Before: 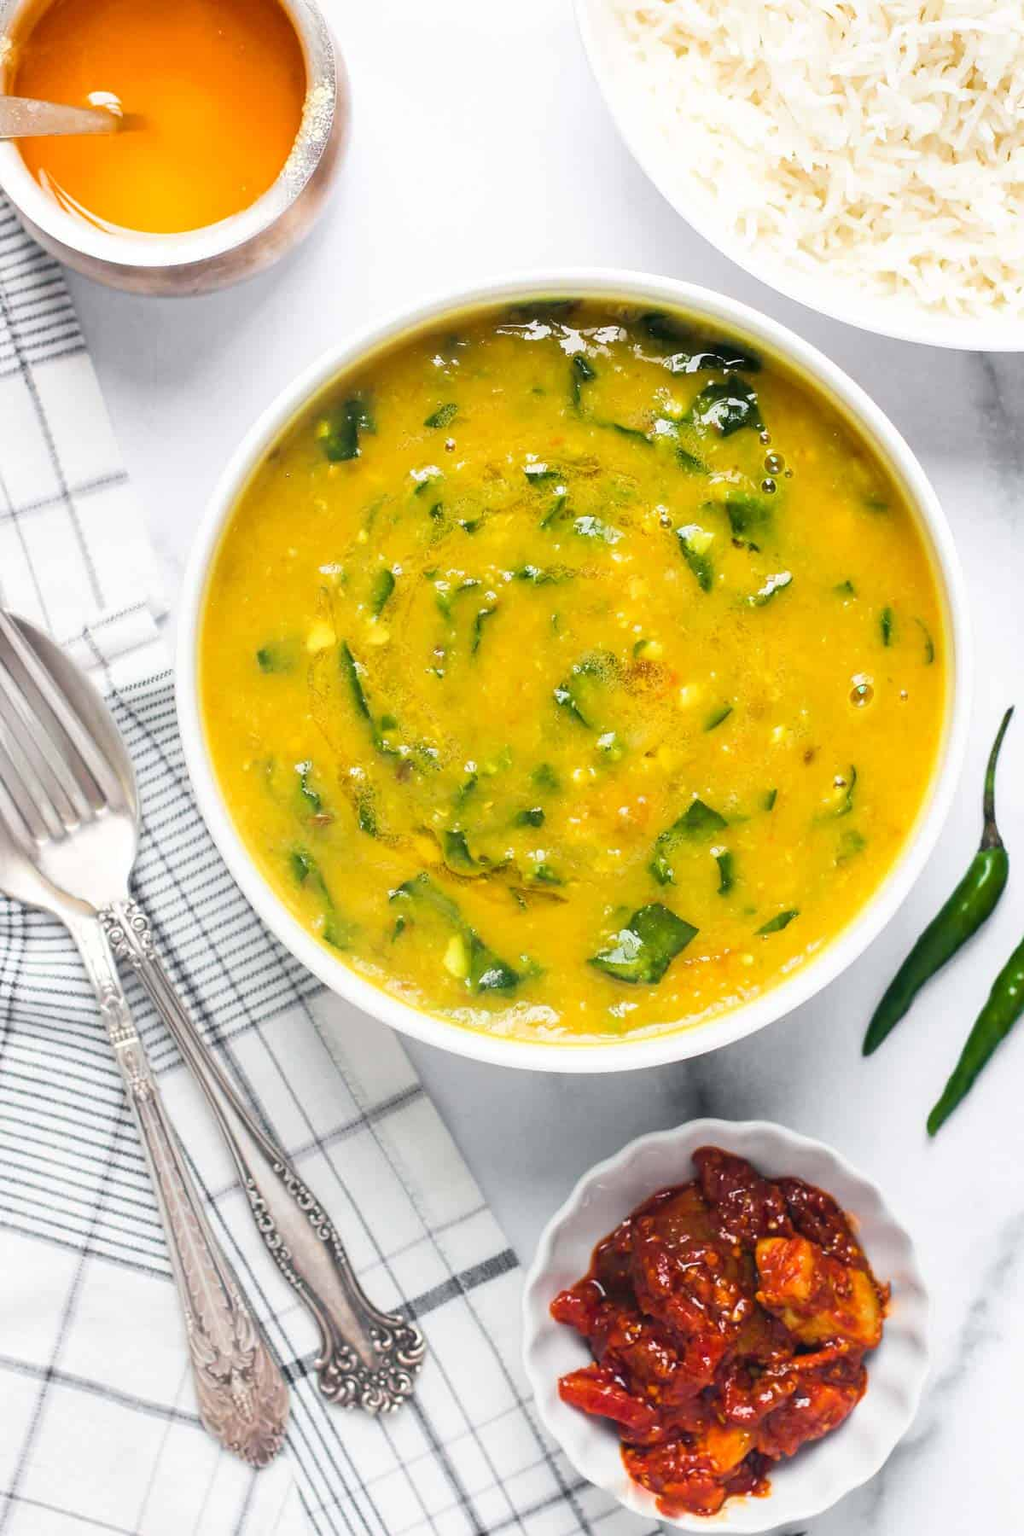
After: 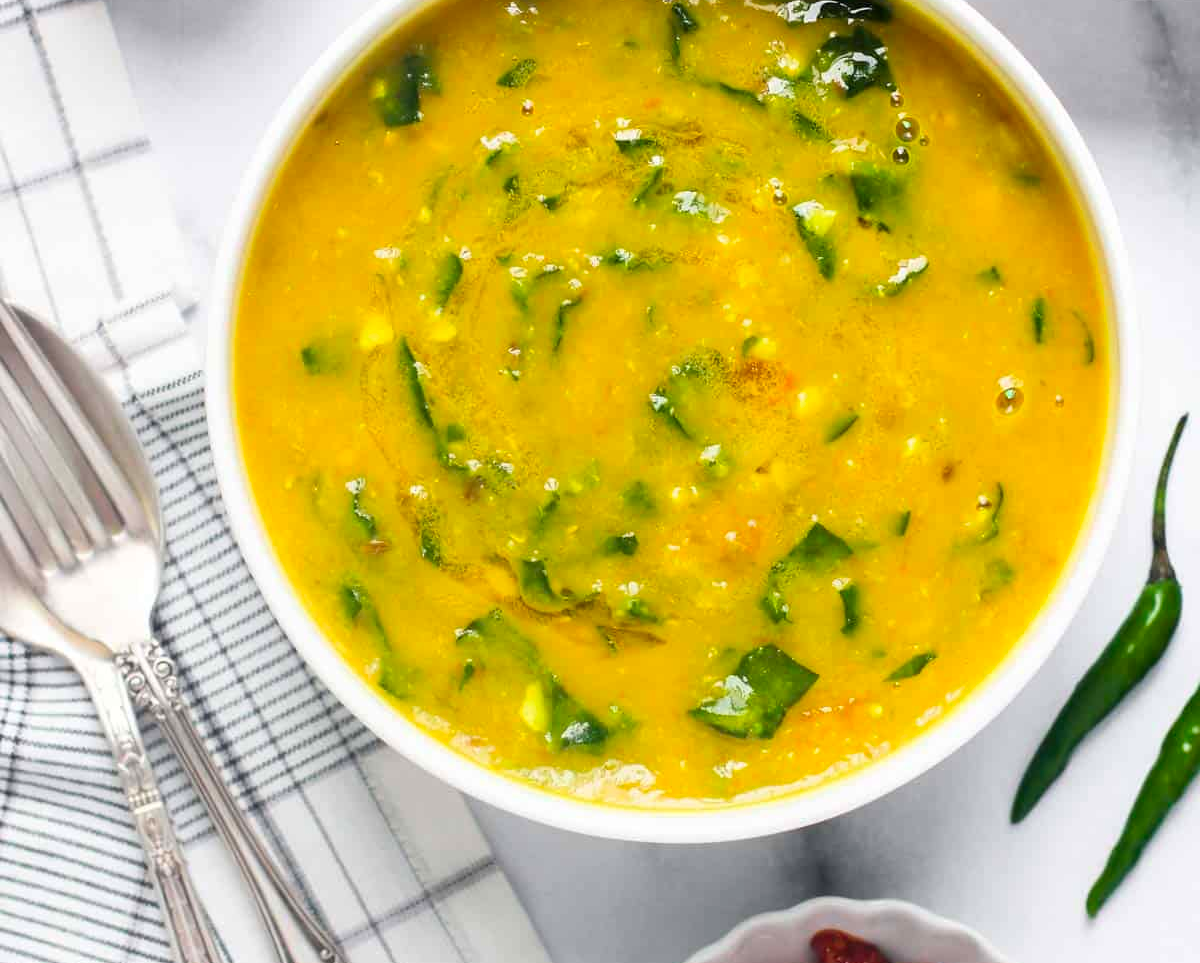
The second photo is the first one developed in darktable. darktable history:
crop and rotate: top 23.043%, bottom 23.437%
contrast brightness saturation: saturation 0.18
